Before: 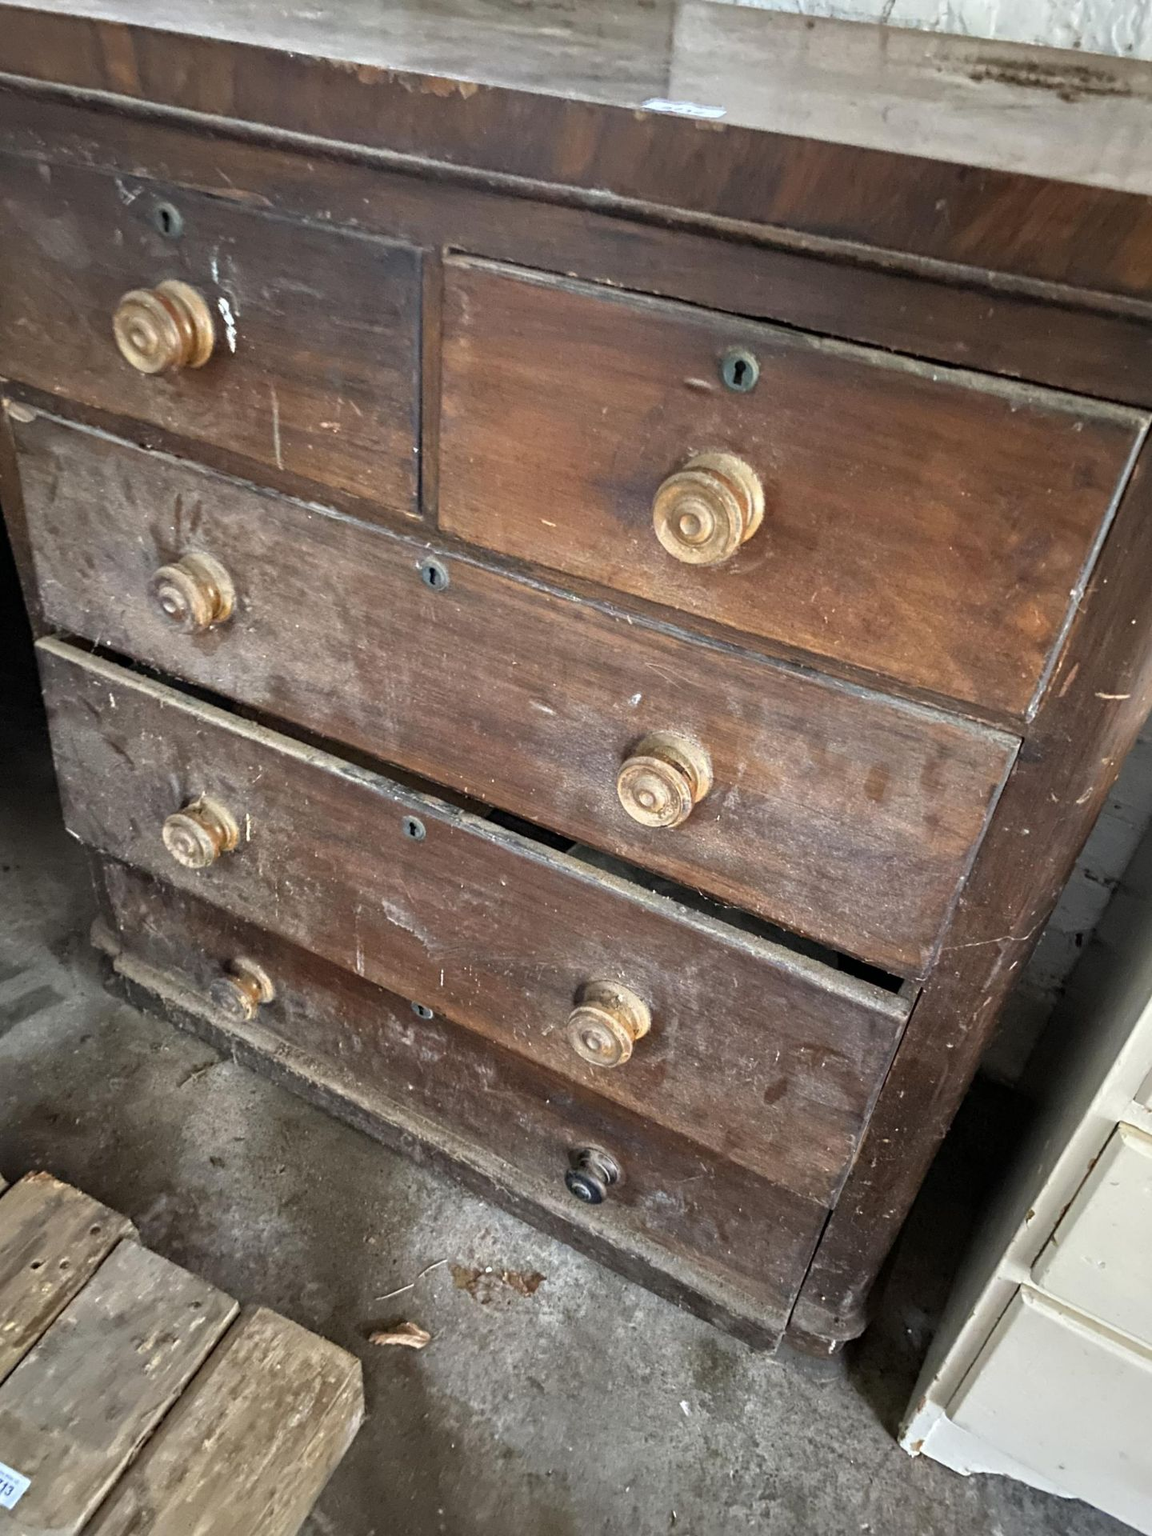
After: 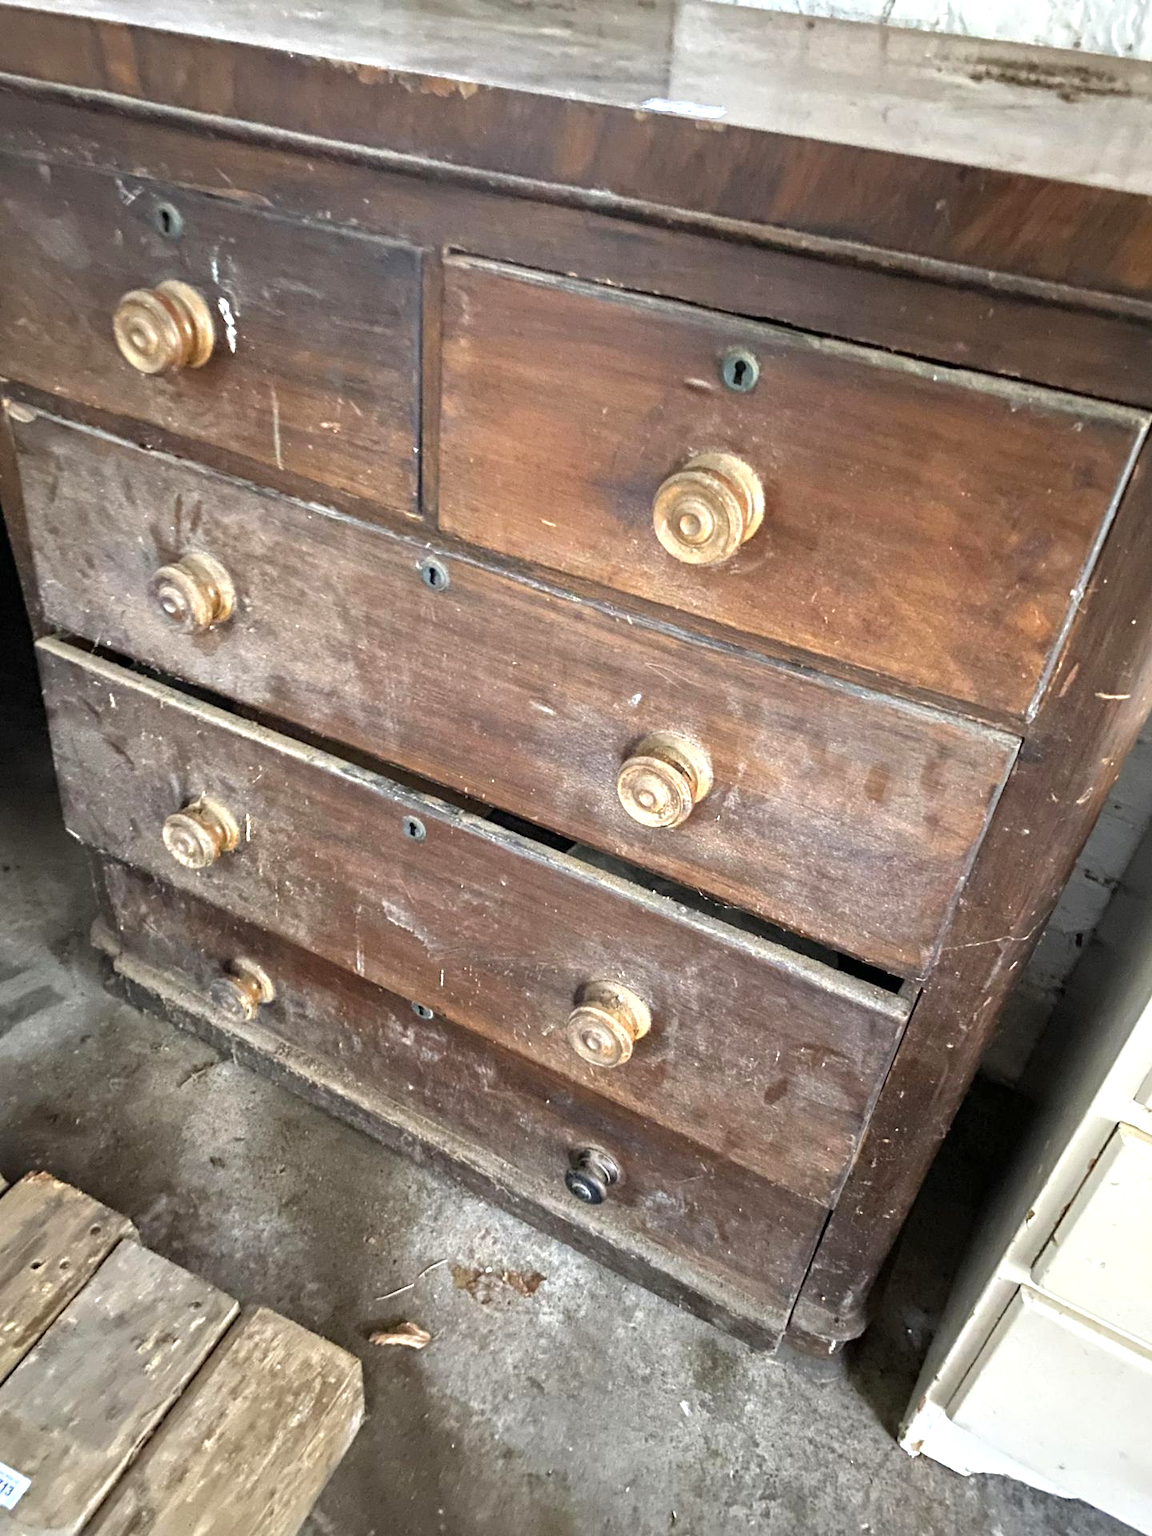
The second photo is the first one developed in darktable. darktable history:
exposure: exposure 0.559 EV, compensate highlight preservation false
